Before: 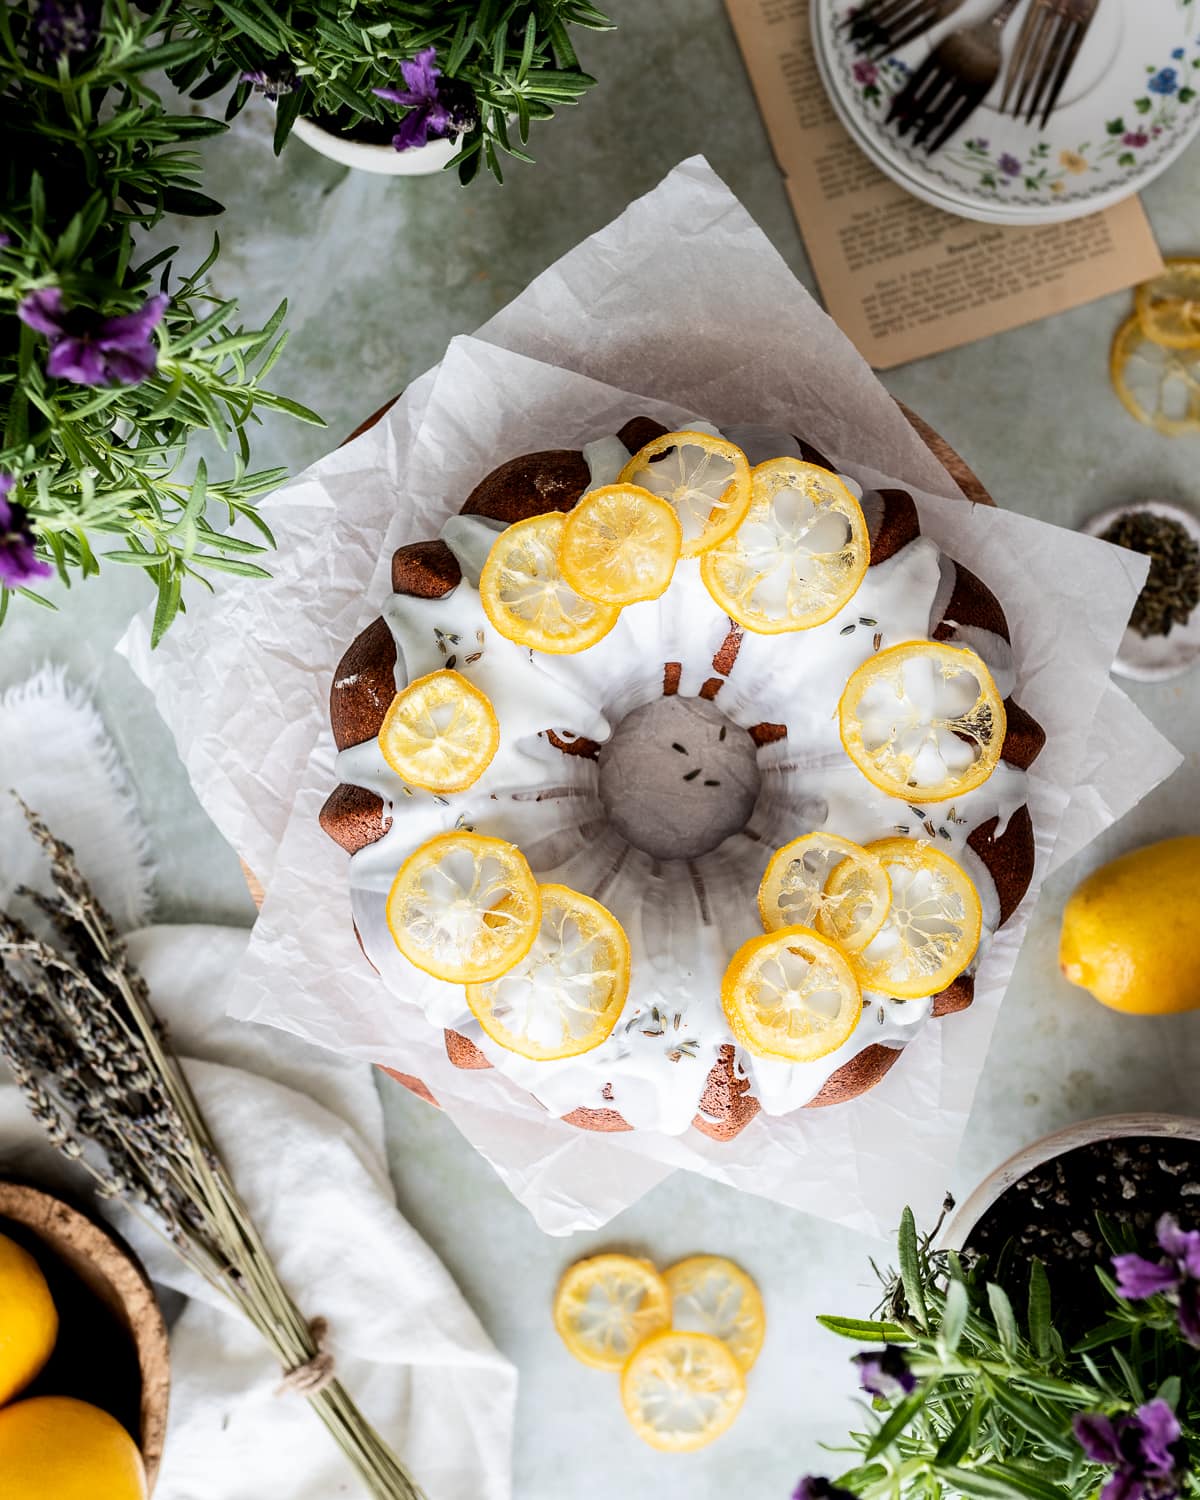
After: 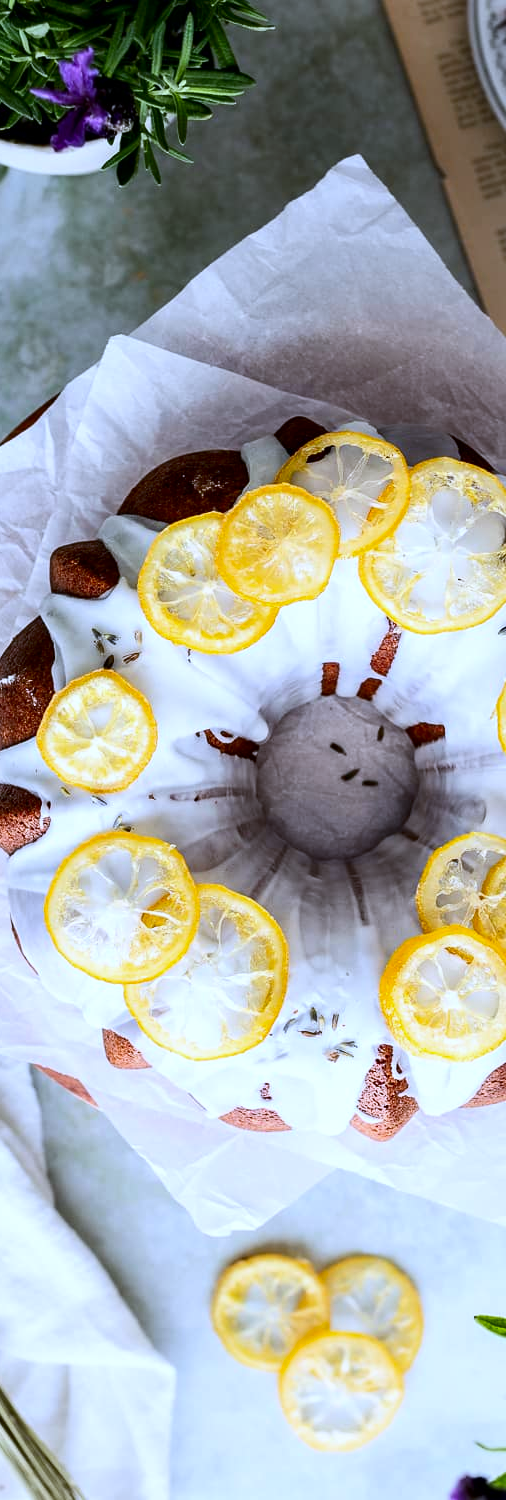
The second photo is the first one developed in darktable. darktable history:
contrast brightness saturation: contrast 0.13, brightness -0.05, saturation 0.16
crop: left 28.583%, right 29.231%
white balance: red 0.948, green 1.02, blue 1.176
